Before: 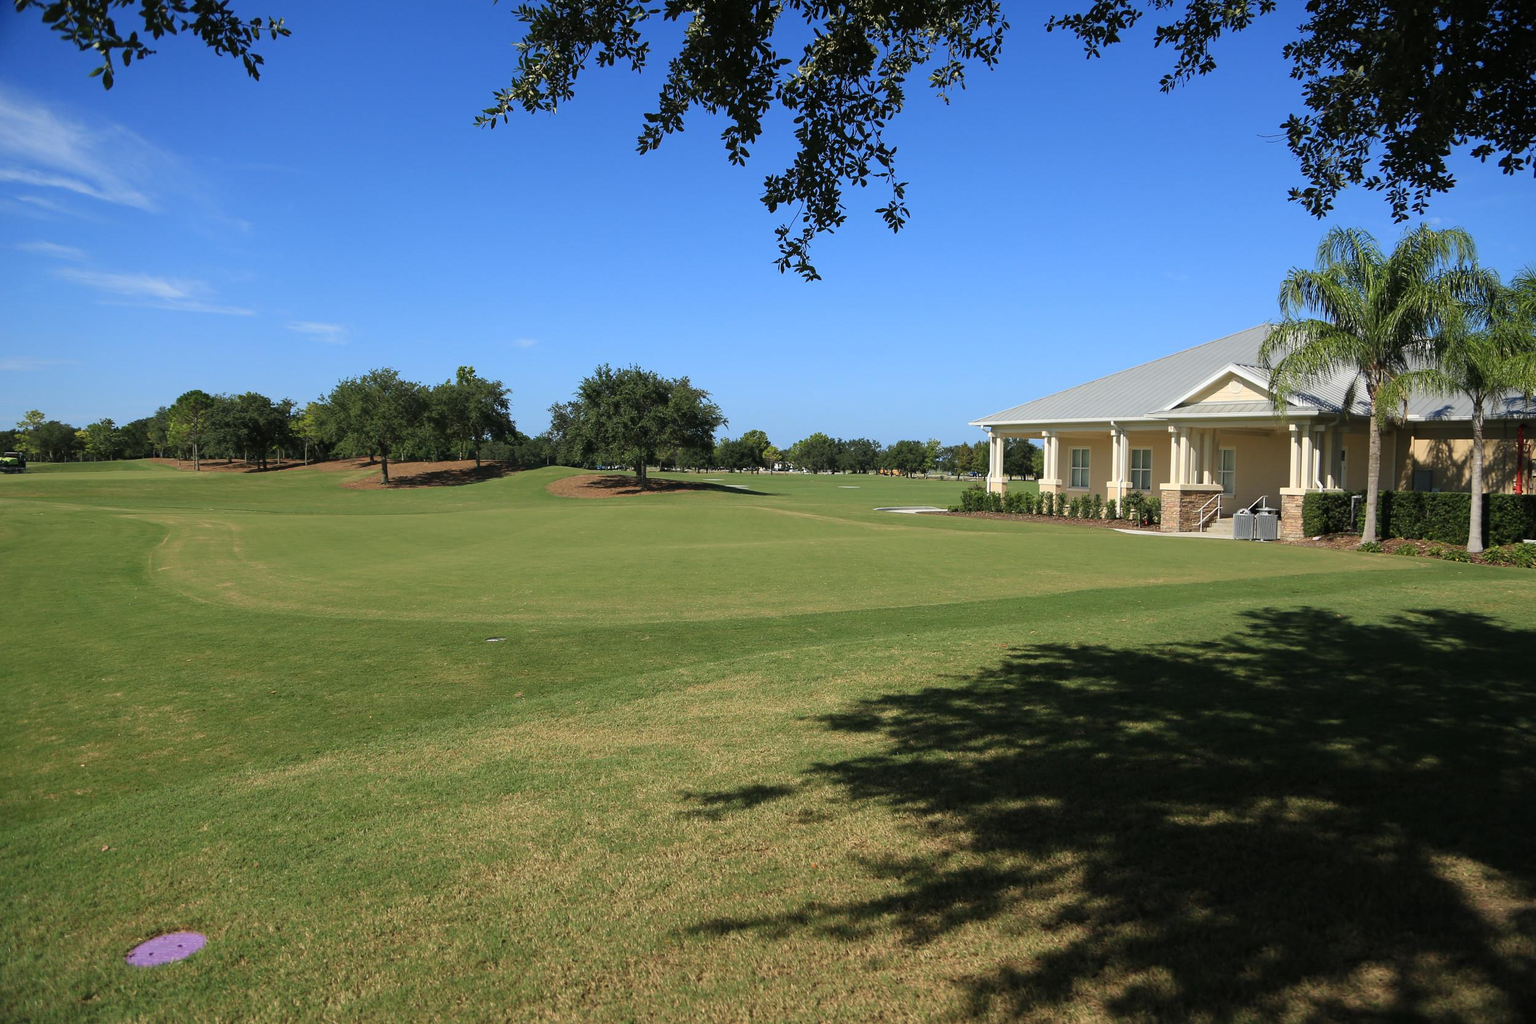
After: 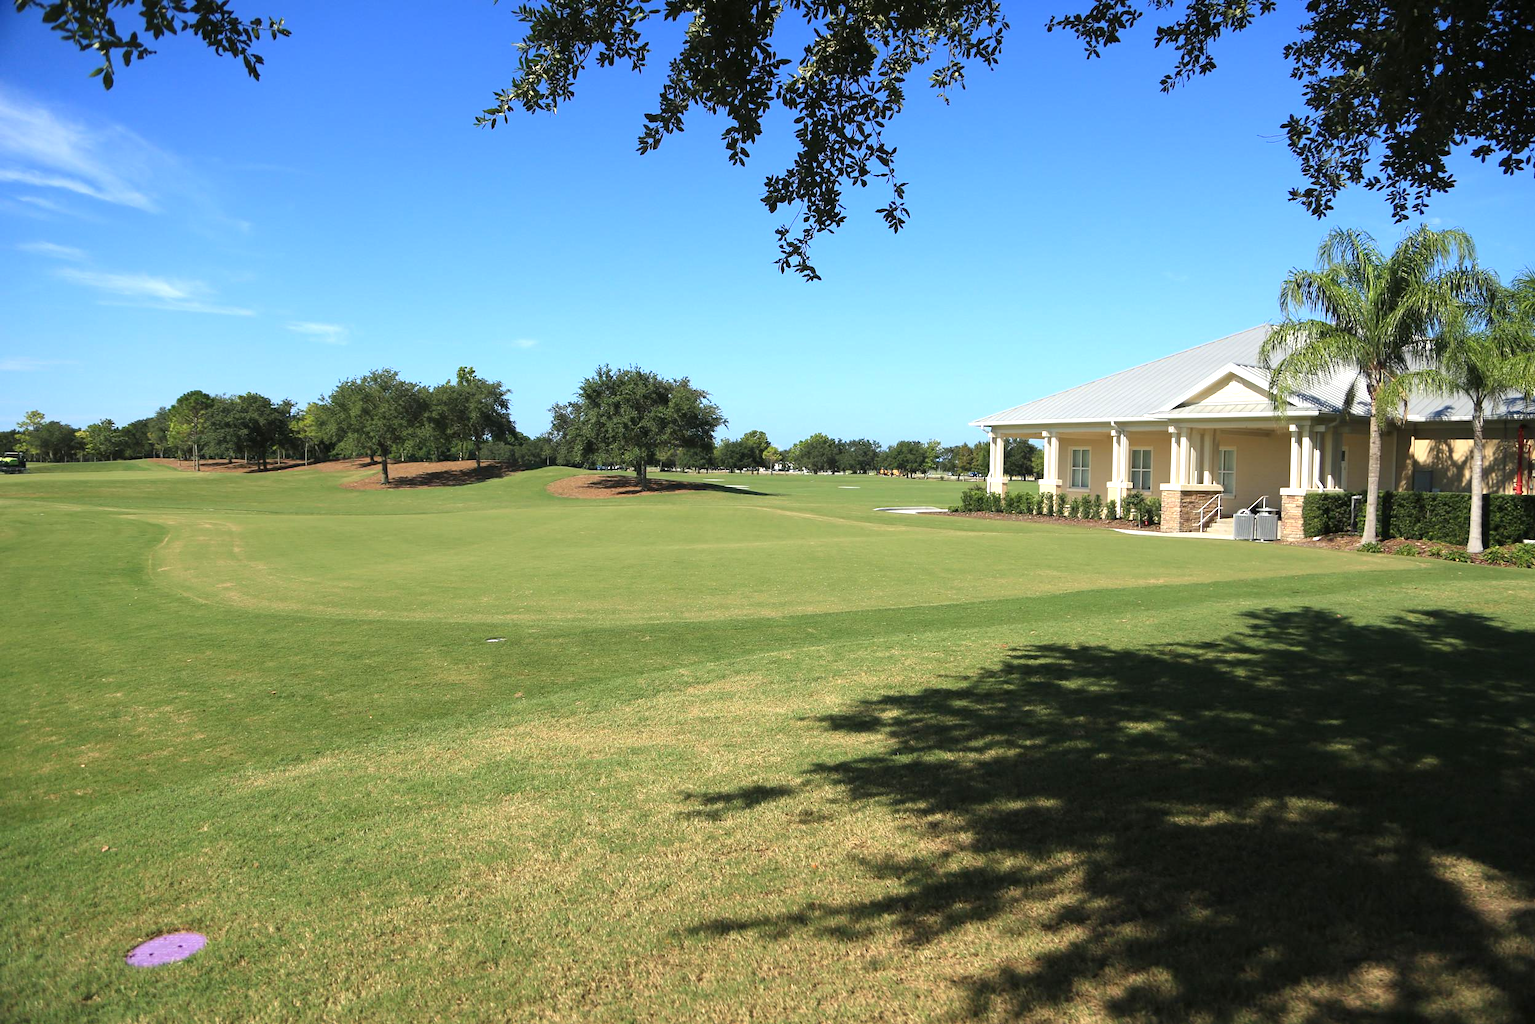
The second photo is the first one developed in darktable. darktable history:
exposure: exposure 0.737 EV, compensate highlight preservation false
